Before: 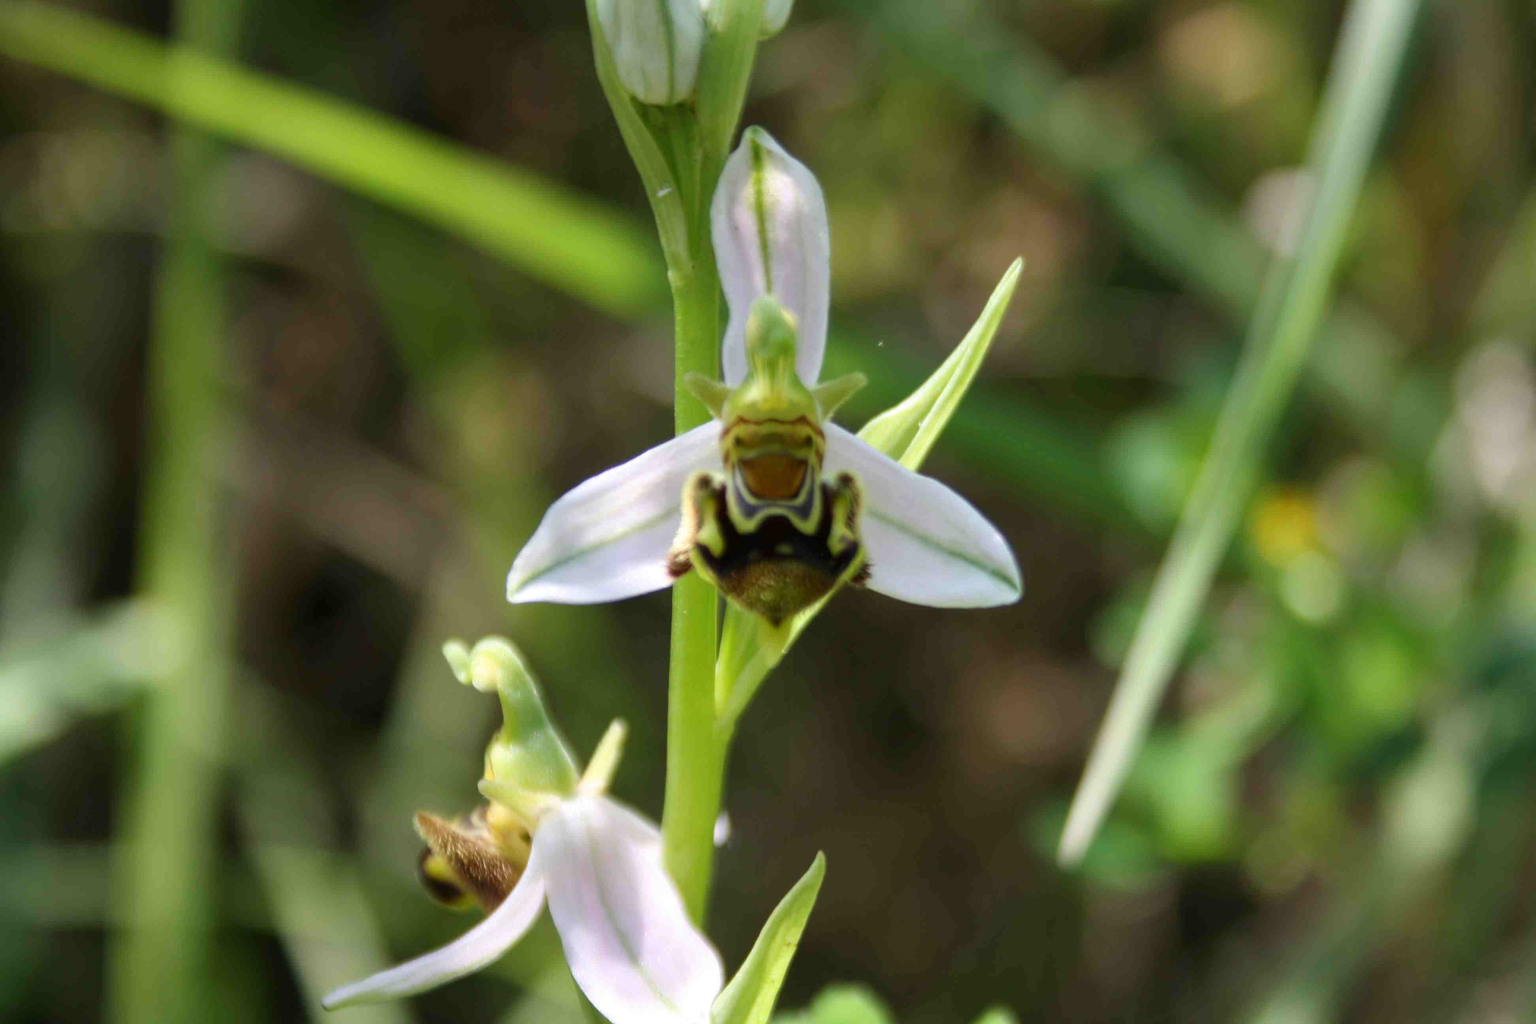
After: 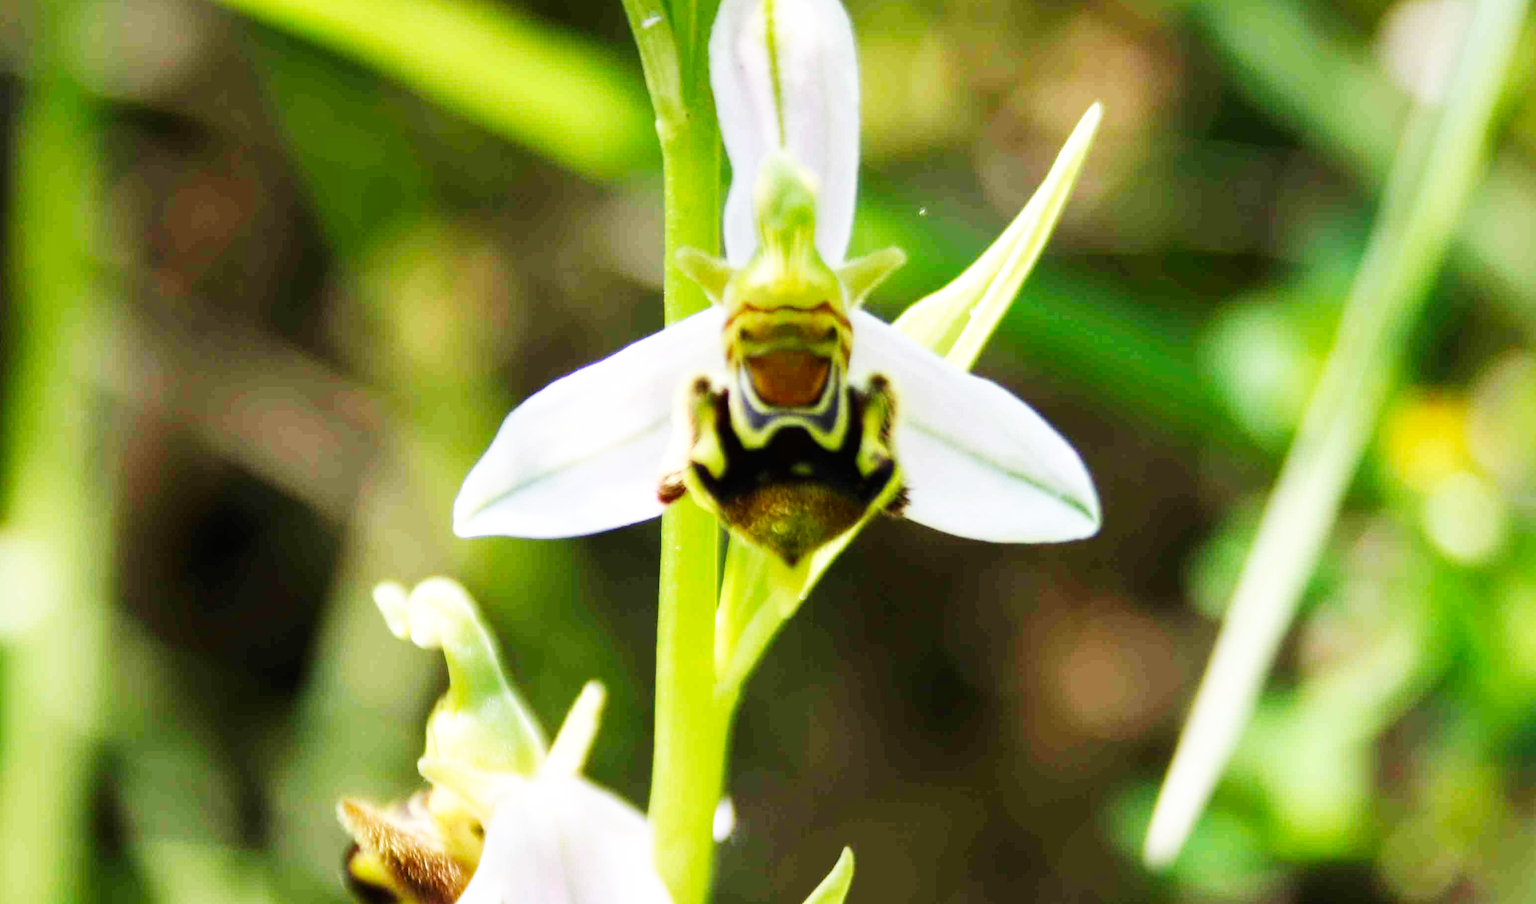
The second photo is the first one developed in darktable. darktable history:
crop: left 9.425%, top 17.1%, right 10.742%, bottom 12.394%
base curve: curves: ch0 [(0, 0) (0.007, 0.004) (0.027, 0.03) (0.046, 0.07) (0.207, 0.54) (0.442, 0.872) (0.673, 0.972) (1, 1)], preserve colors none
